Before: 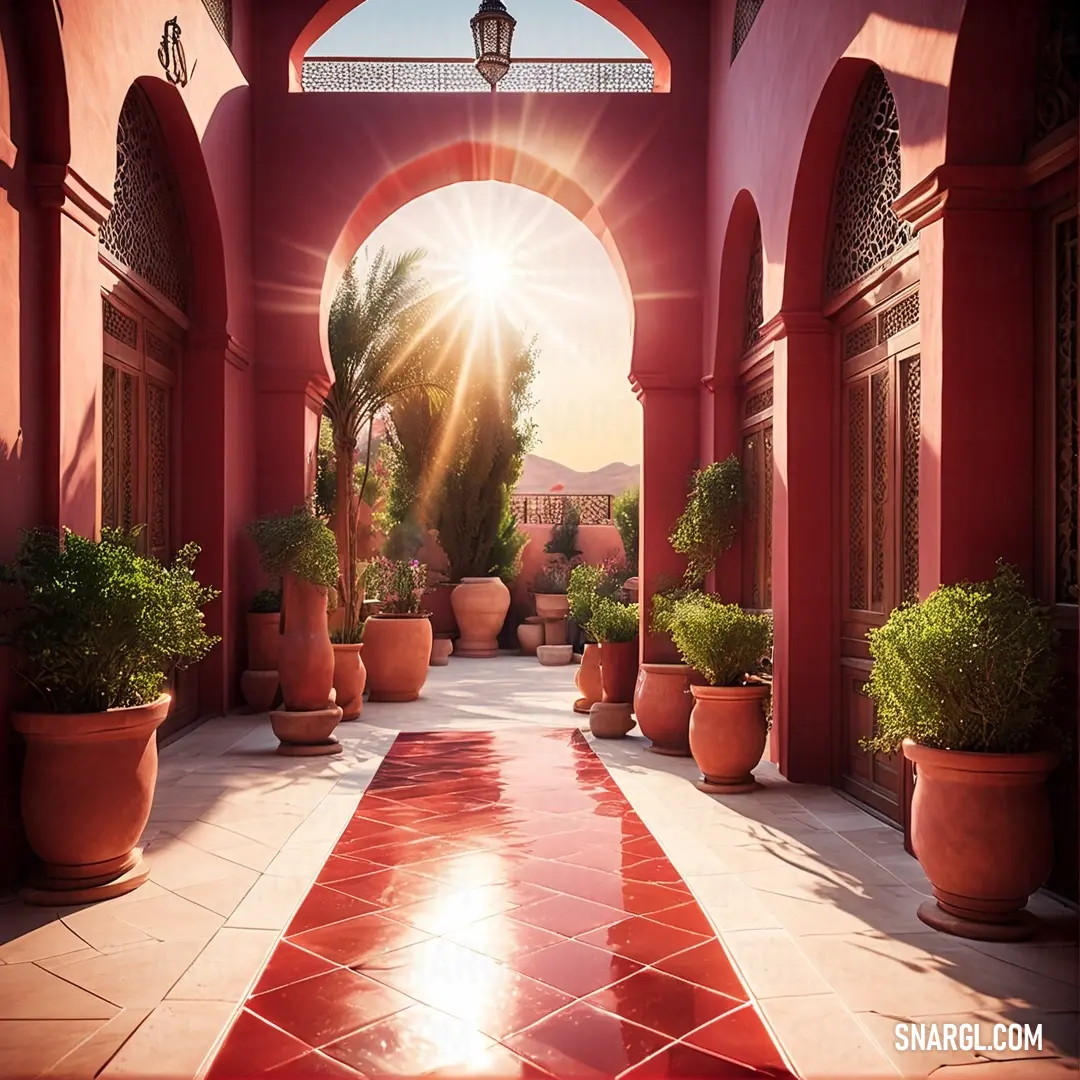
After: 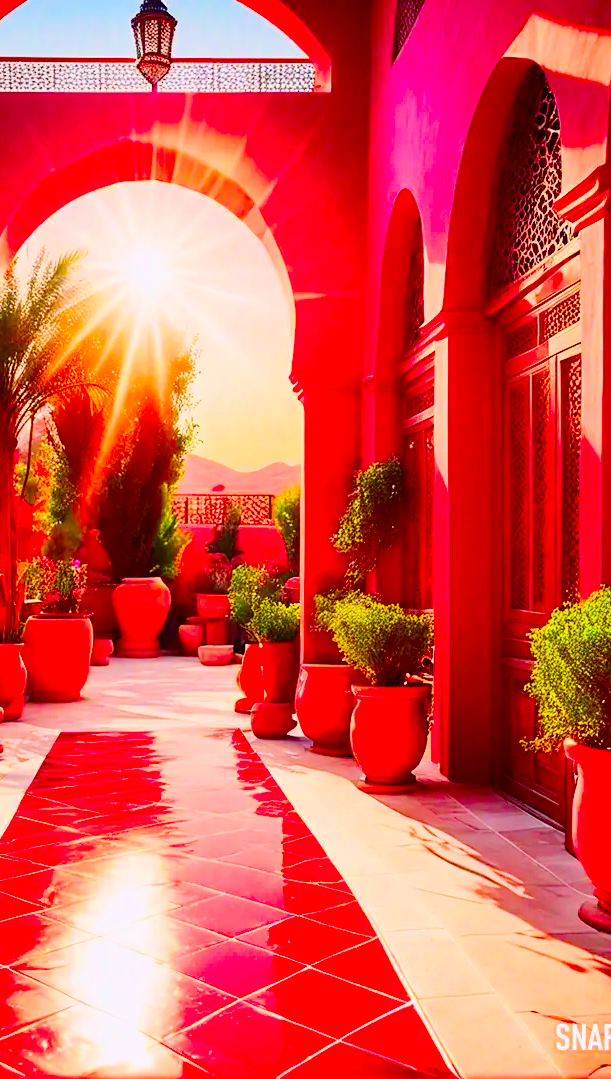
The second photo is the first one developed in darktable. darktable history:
color correction: highlights a* 1.59, highlights b* -1.7, saturation 2.48
filmic rgb: black relative exposure -7.65 EV, white relative exposure 4.56 EV, hardness 3.61
exposure: black level correction 0, exposure 1.379 EV, compensate exposure bias true, compensate highlight preservation false
vignetting: fall-off start 116.67%, fall-off radius 59.26%, brightness -0.31, saturation -0.056
crop: left 31.458%, top 0%, right 11.876%
contrast brightness saturation: contrast 0.1, brightness -0.26, saturation 0.14
haze removal: compatibility mode true, adaptive false
